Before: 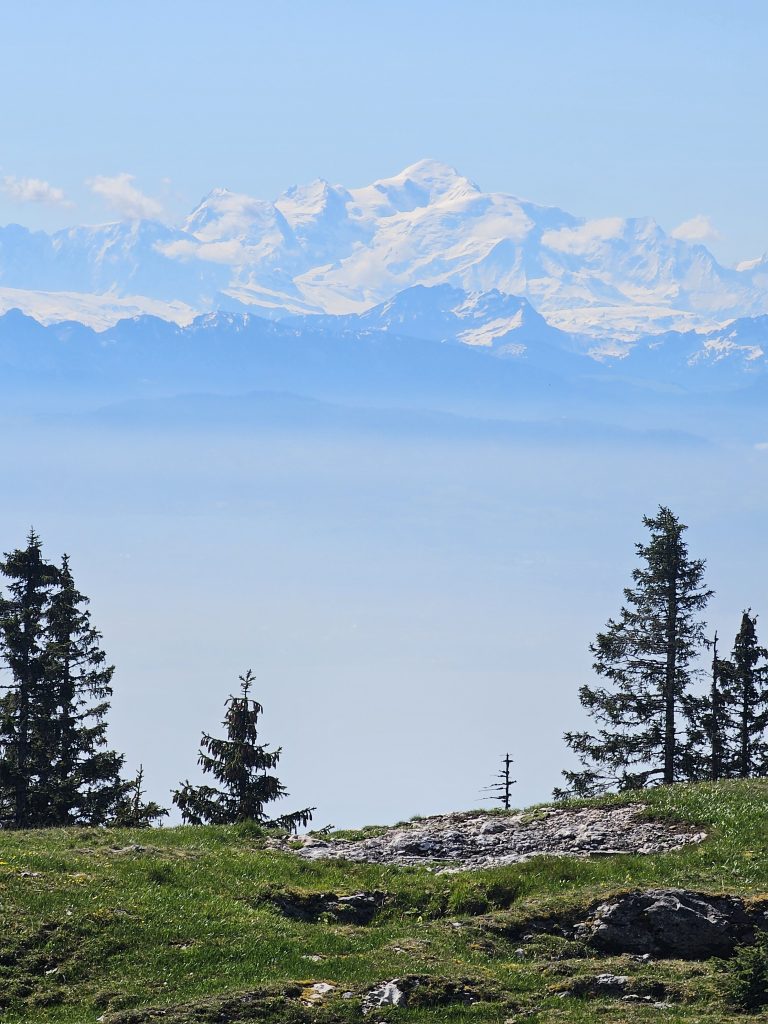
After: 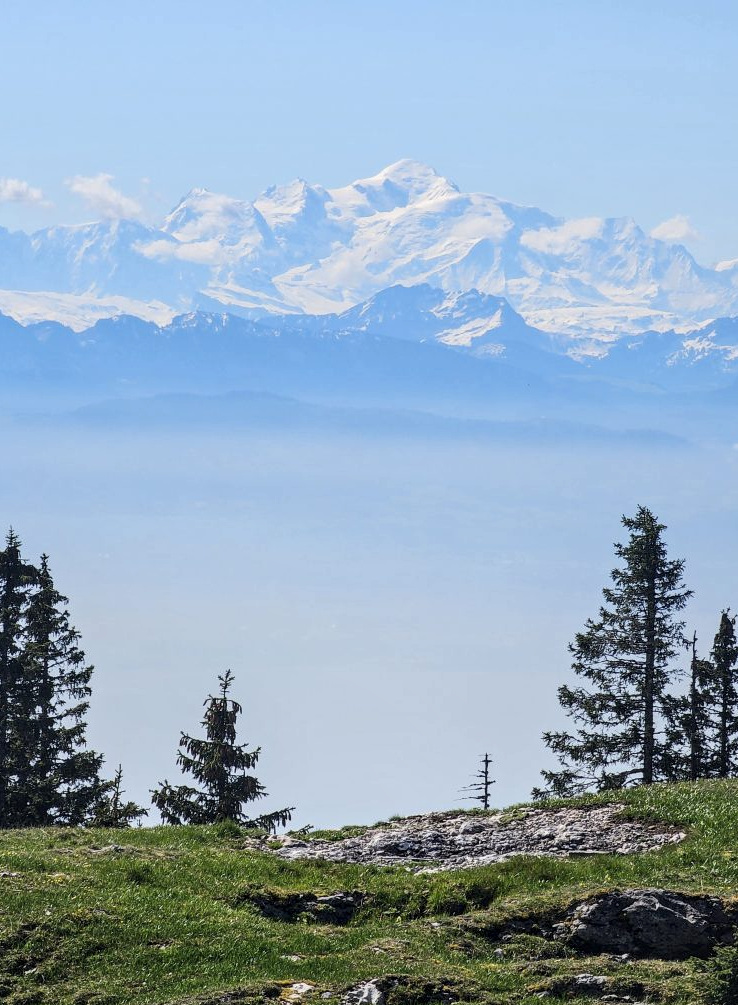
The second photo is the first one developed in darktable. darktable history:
tone equalizer: on, module defaults
crop and rotate: left 2.749%, right 1.044%, bottom 1.792%
local contrast: detail 130%
